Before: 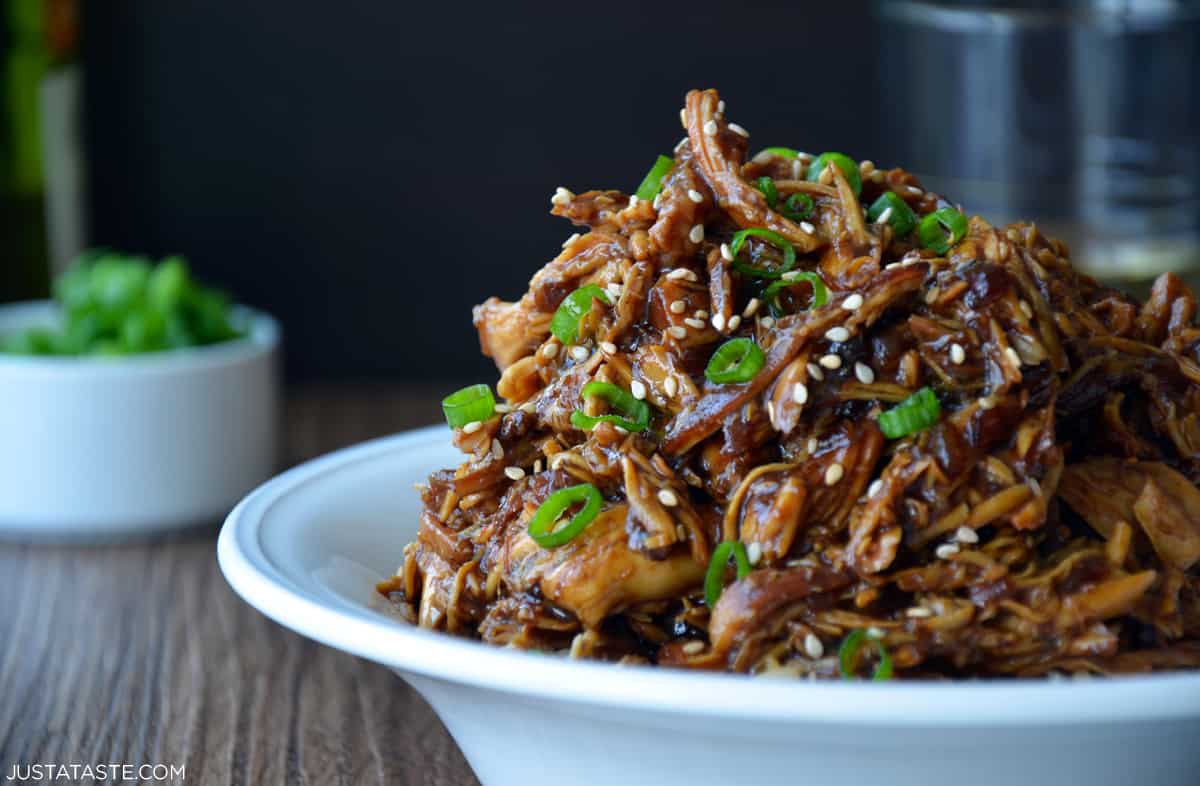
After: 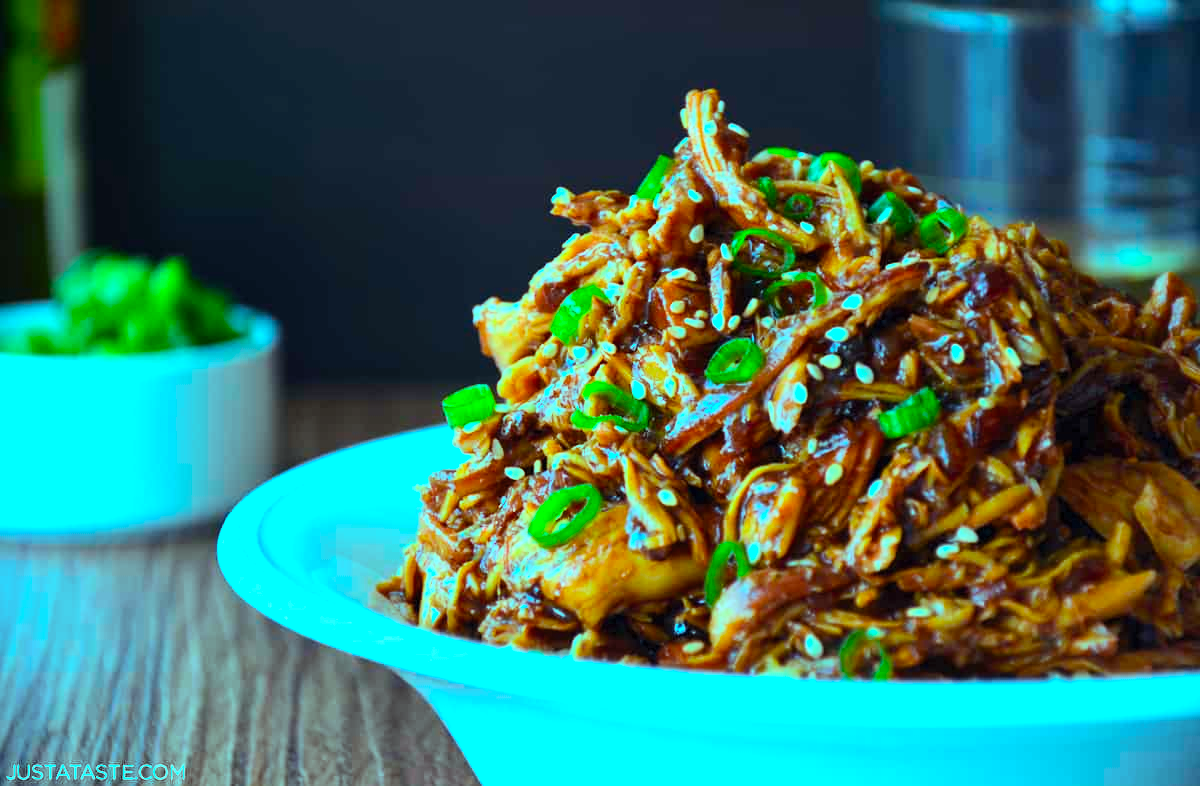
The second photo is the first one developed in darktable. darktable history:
color balance rgb: highlights gain › chroma 7.516%, highlights gain › hue 187.58°, perceptual saturation grading › global saturation 25.165%, perceptual brilliance grading › global brilliance 11.414%
contrast brightness saturation: contrast 0.198, brightness 0.162, saturation 0.225
